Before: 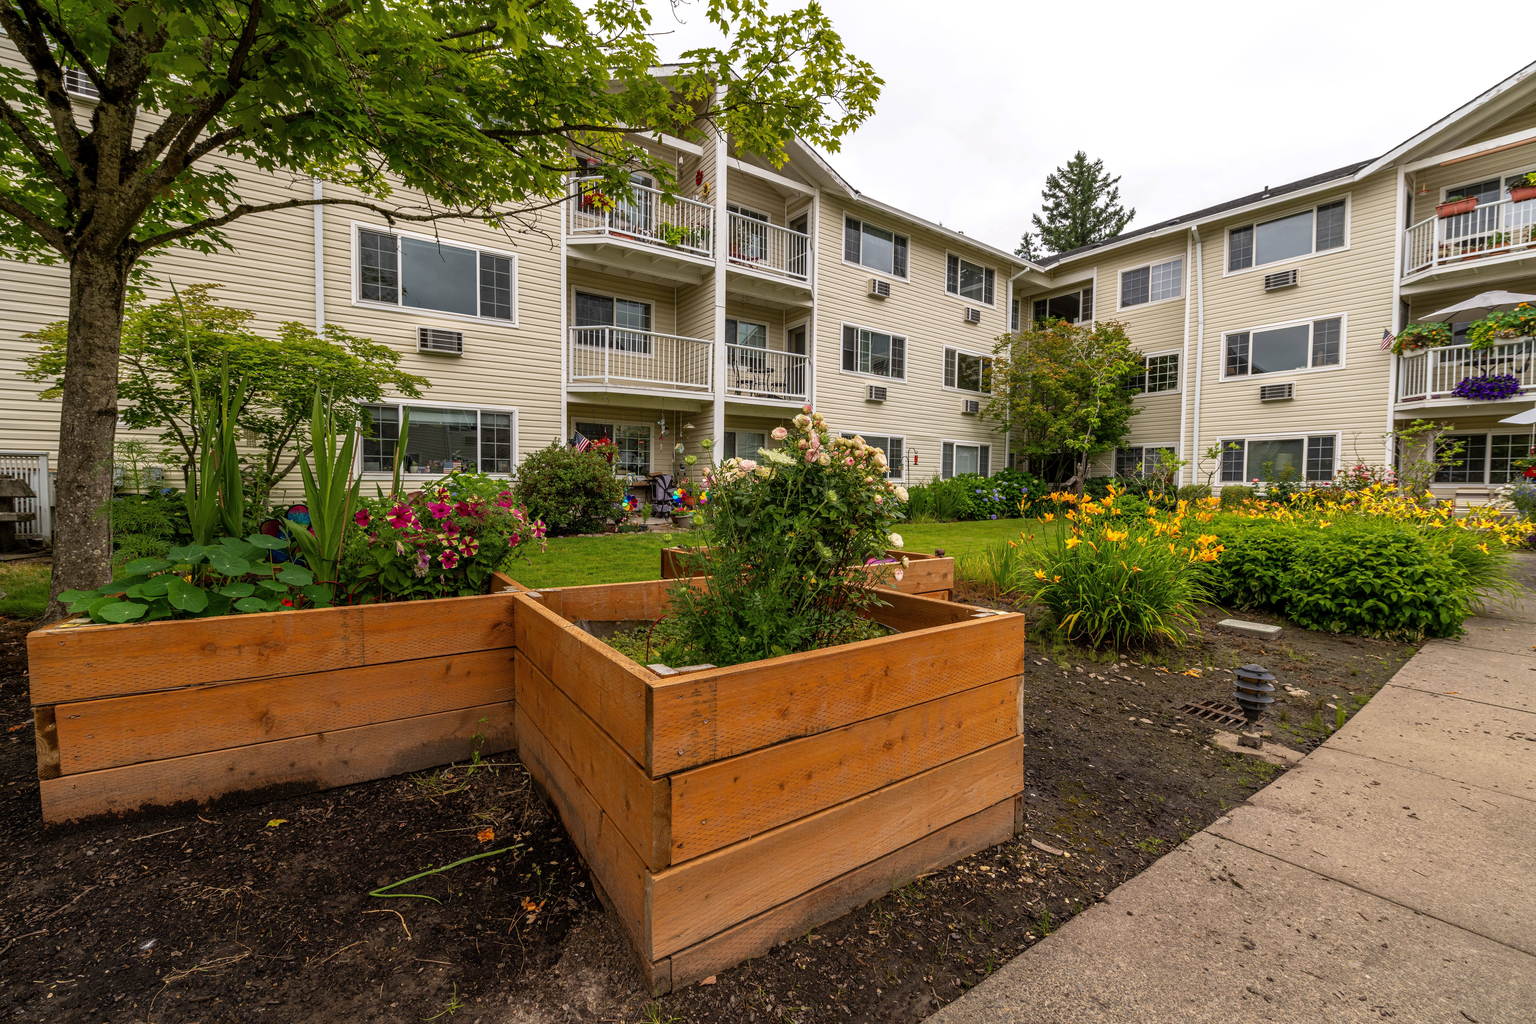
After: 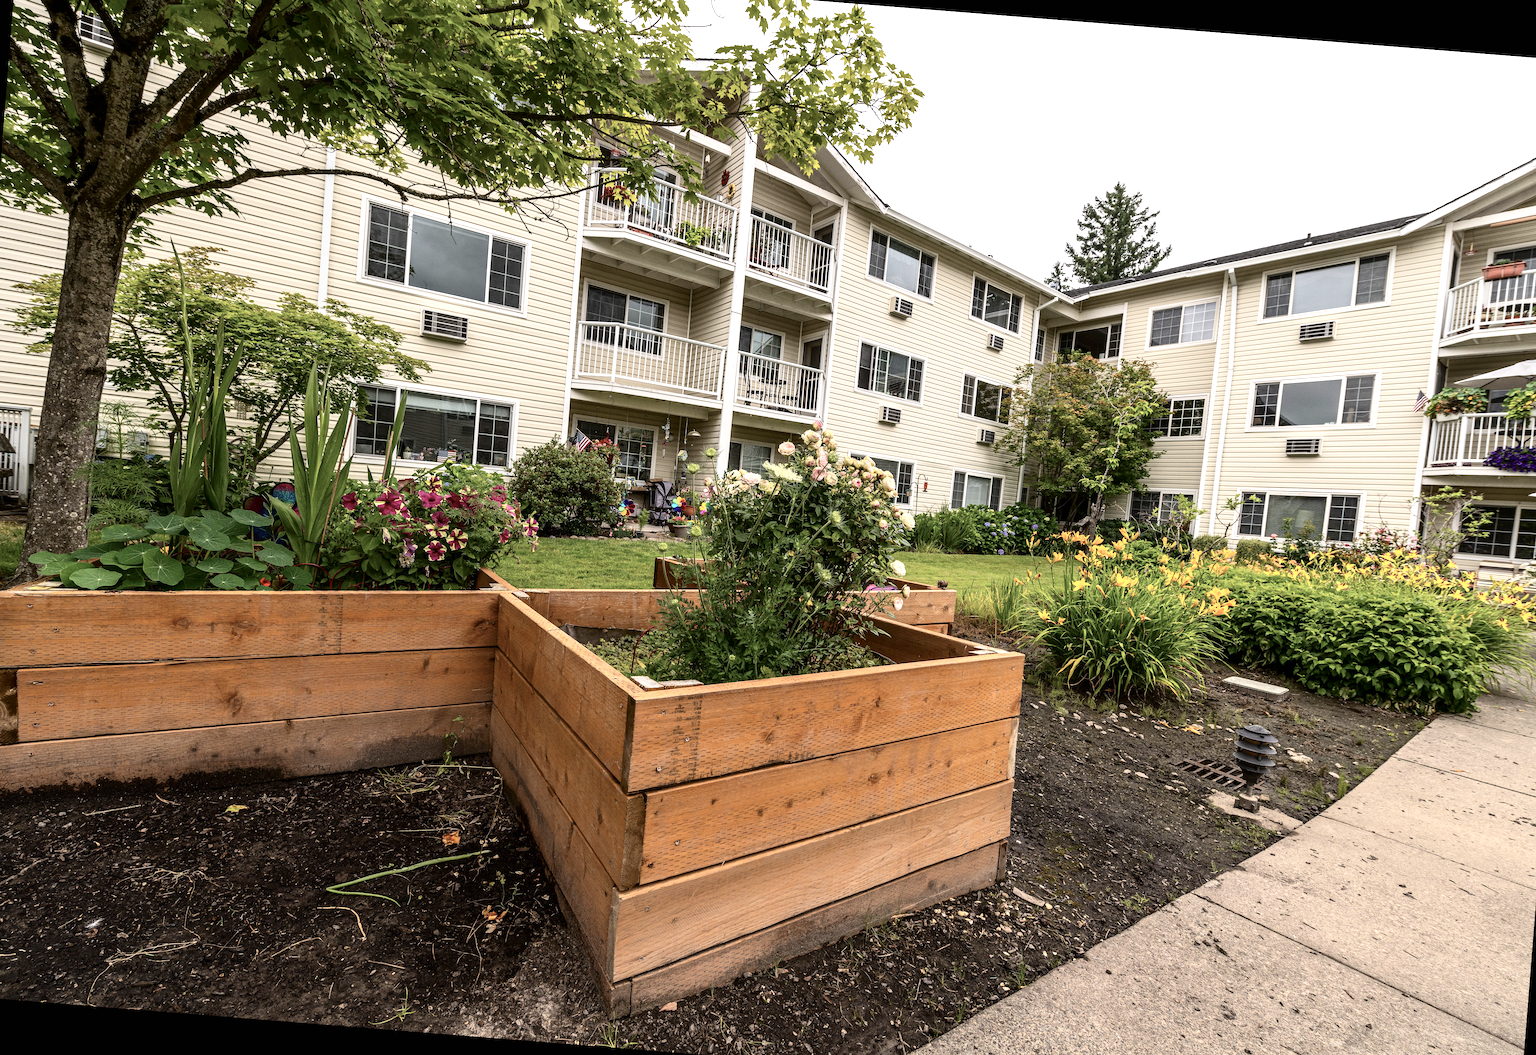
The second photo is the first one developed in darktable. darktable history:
crop and rotate: angle -2.38°
rotate and perspective: rotation 2.17°, automatic cropping off
exposure: black level correction 0, exposure 0.6 EV, compensate highlight preservation false
contrast brightness saturation: contrast 0.25, saturation -0.31
